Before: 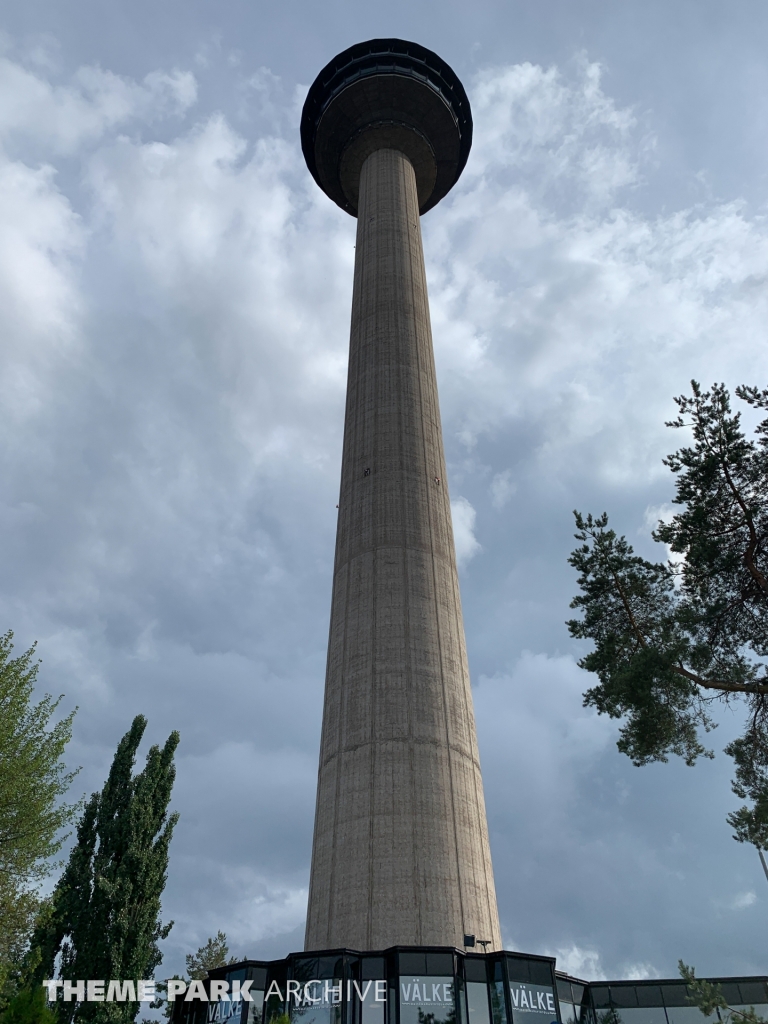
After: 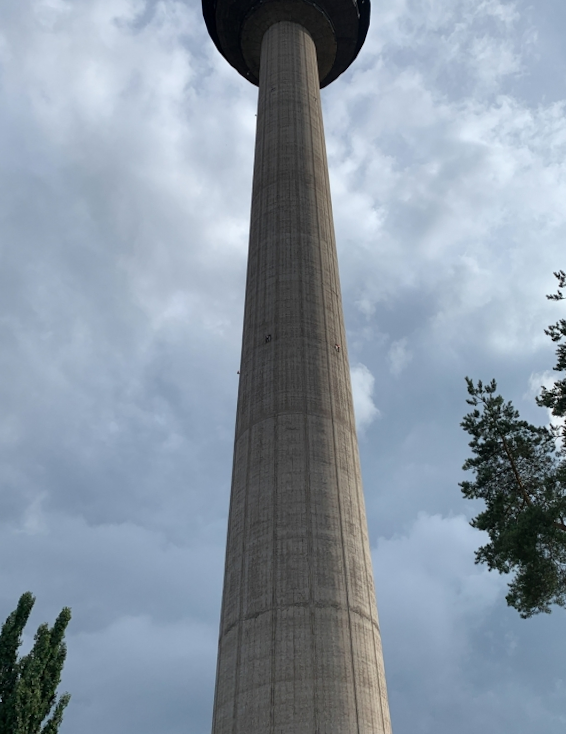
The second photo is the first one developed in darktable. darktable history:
crop: left 16.768%, top 8.653%, right 8.362%, bottom 12.485%
rotate and perspective: rotation -0.013°, lens shift (vertical) -0.027, lens shift (horizontal) 0.178, crop left 0.016, crop right 0.989, crop top 0.082, crop bottom 0.918
